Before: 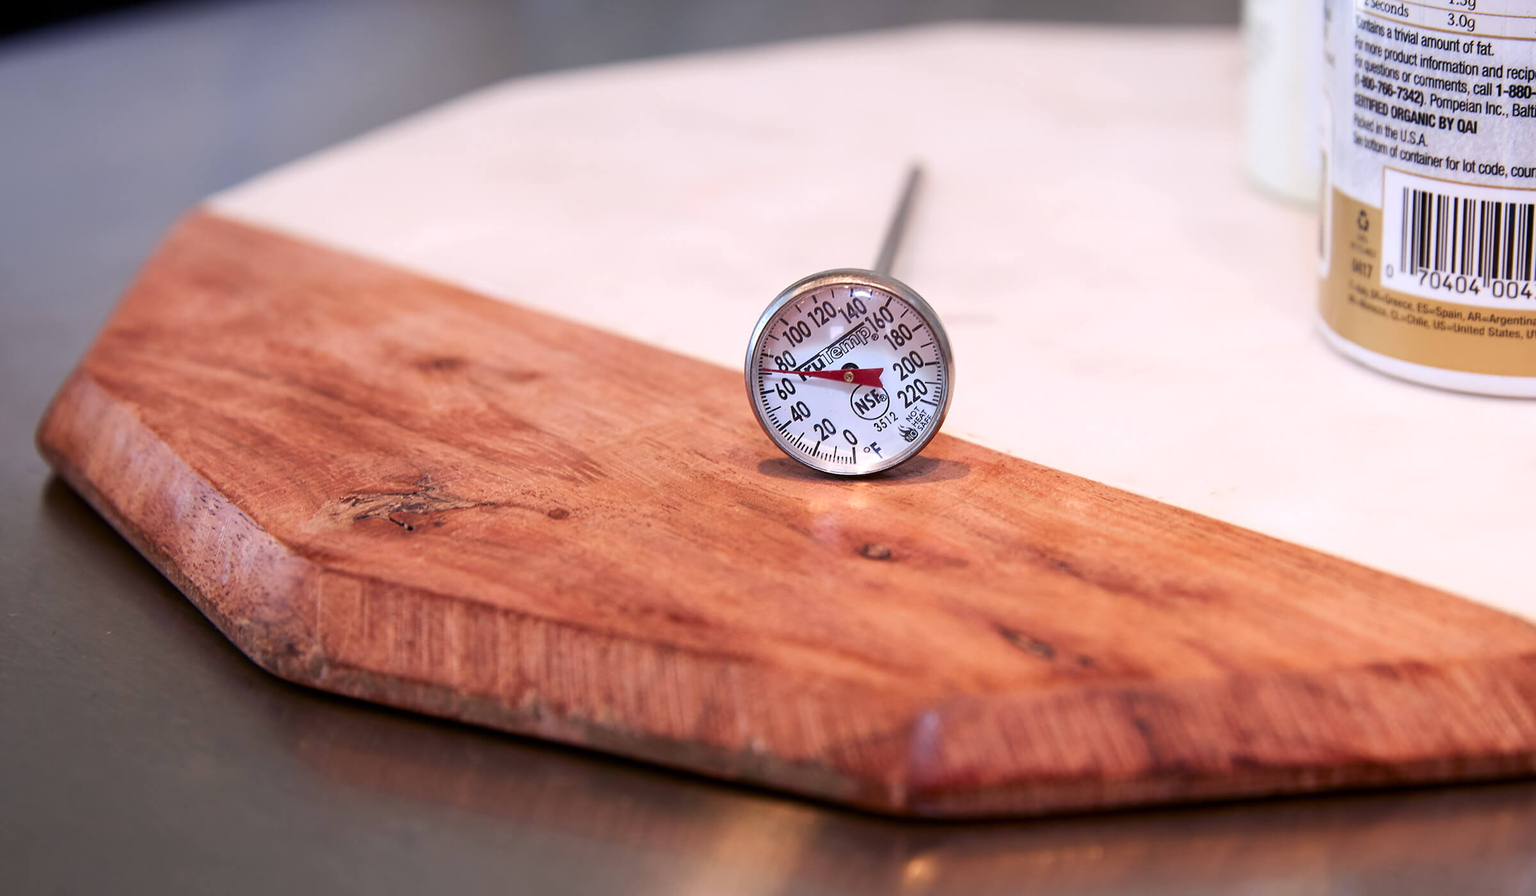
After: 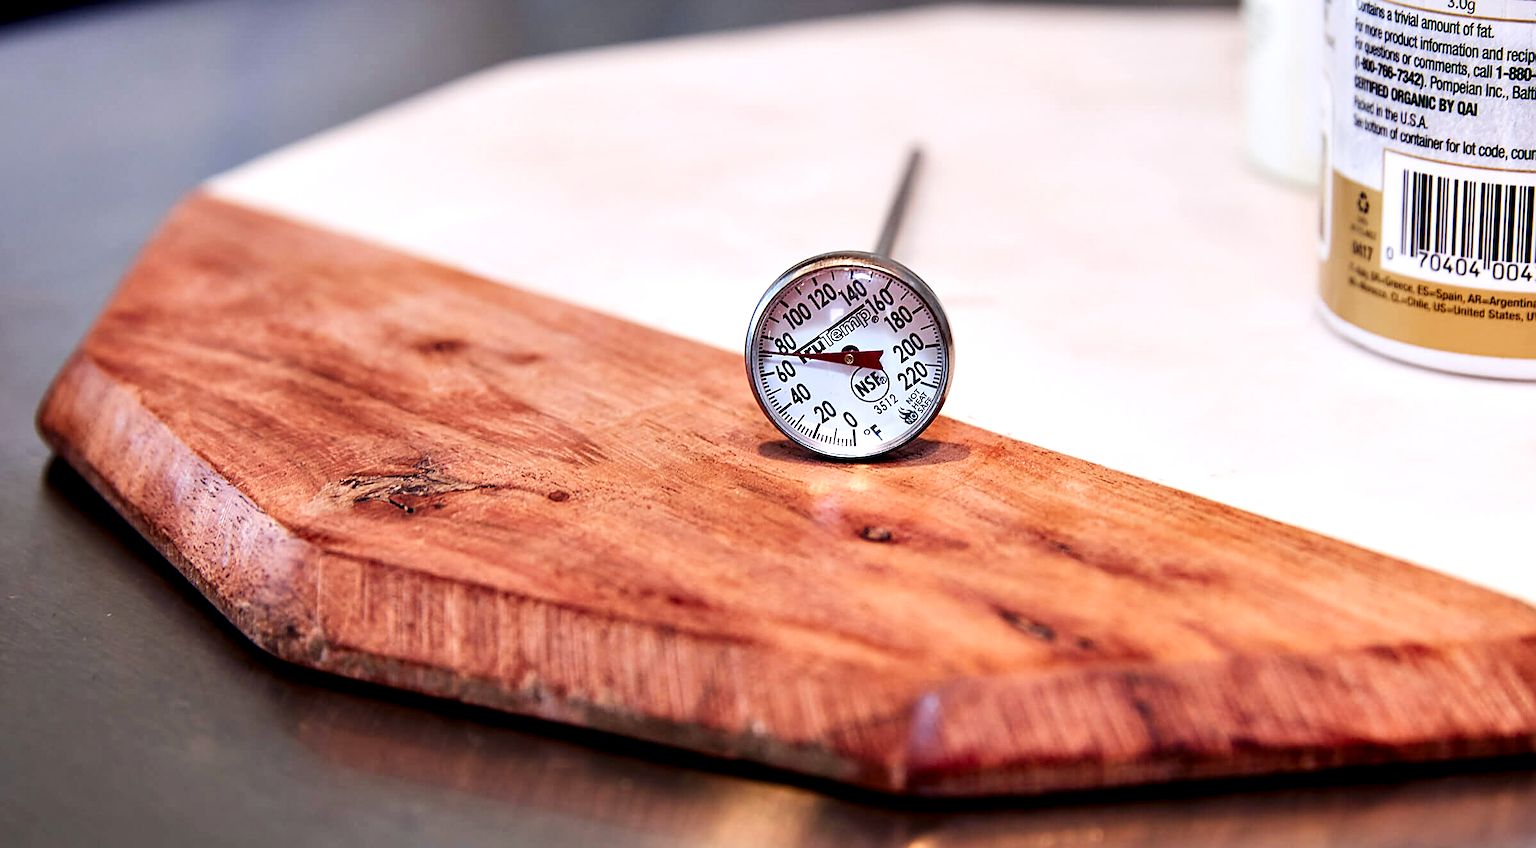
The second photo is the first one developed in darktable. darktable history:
sharpen: on, module defaults
crop and rotate: top 2.118%, bottom 3.114%
contrast equalizer: octaves 7, y [[0.6 ×6], [0.55 ×6], [0 ×6], [0 ×6], [0 ×6]]
tone curve: curves: ch0 [(0, 0) (0.004, 0.002) (0.02, 0.013) (0.218, 0.218) (0.664, 0.718) (0.832, 0.873) (1, 1)], preserve colors none
